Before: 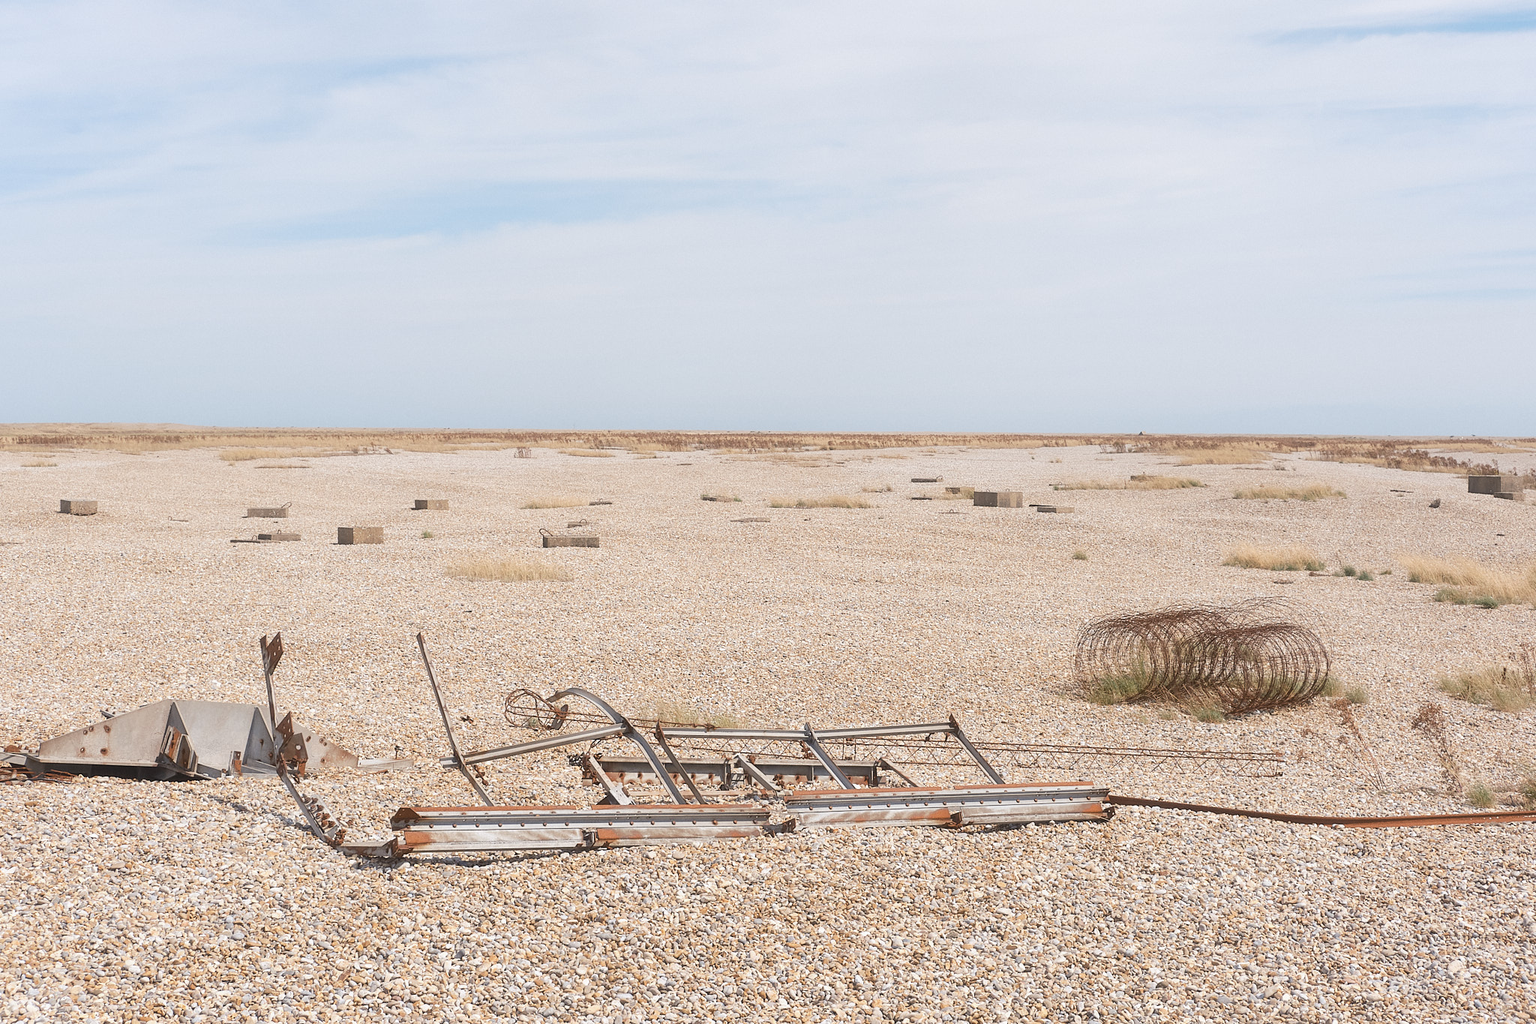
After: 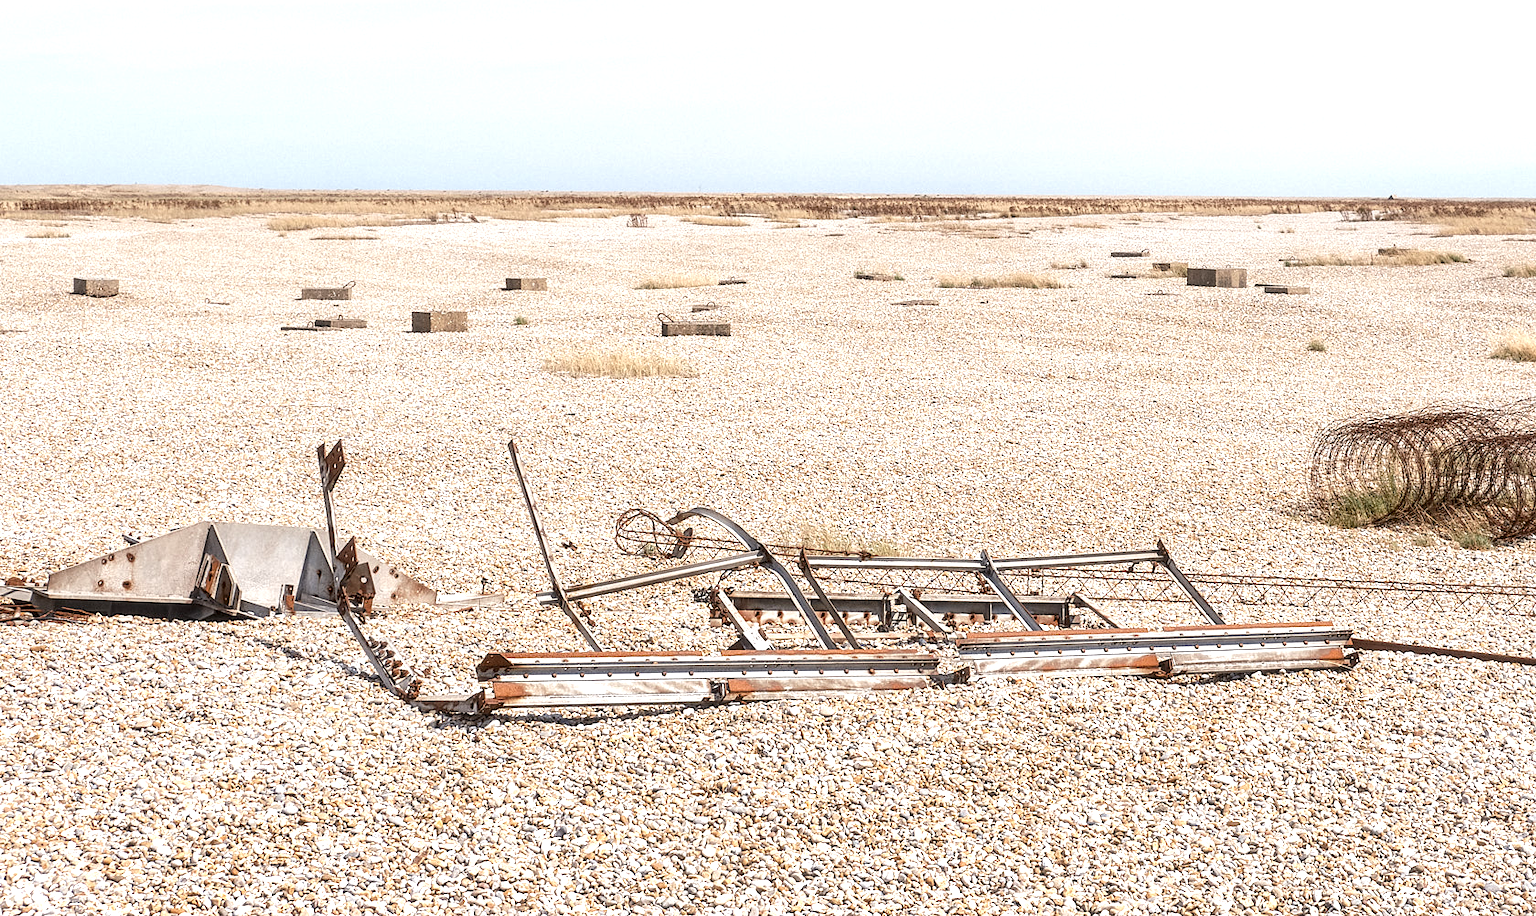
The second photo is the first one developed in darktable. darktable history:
local contrast: highlights 65%, shadows 54%, detail 169%, midtone range 0.514
crop: top 26.531%, right 17.959%
exposure: exposure 0.564 EV, compensate highlight preservation false
